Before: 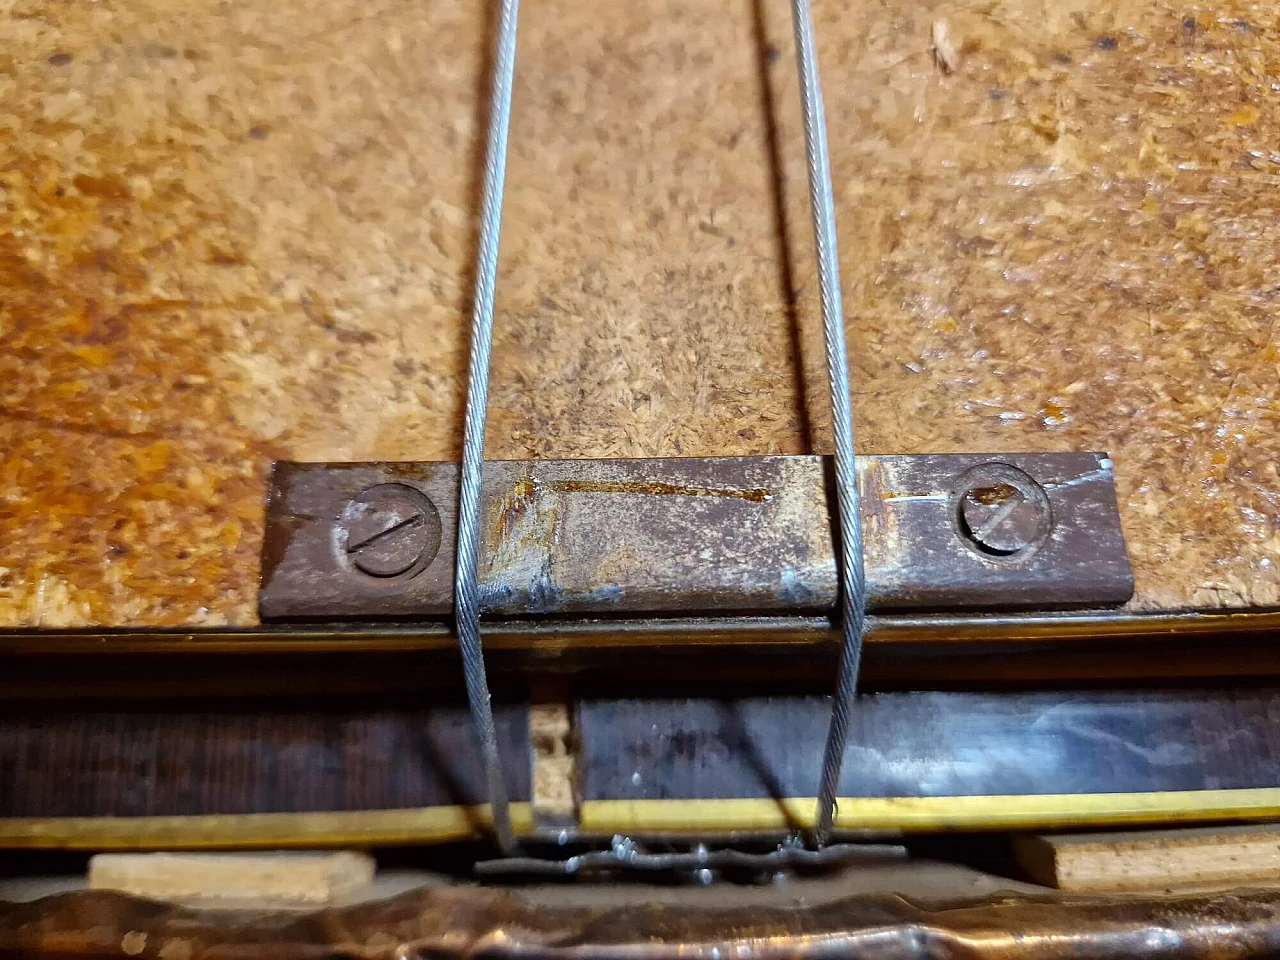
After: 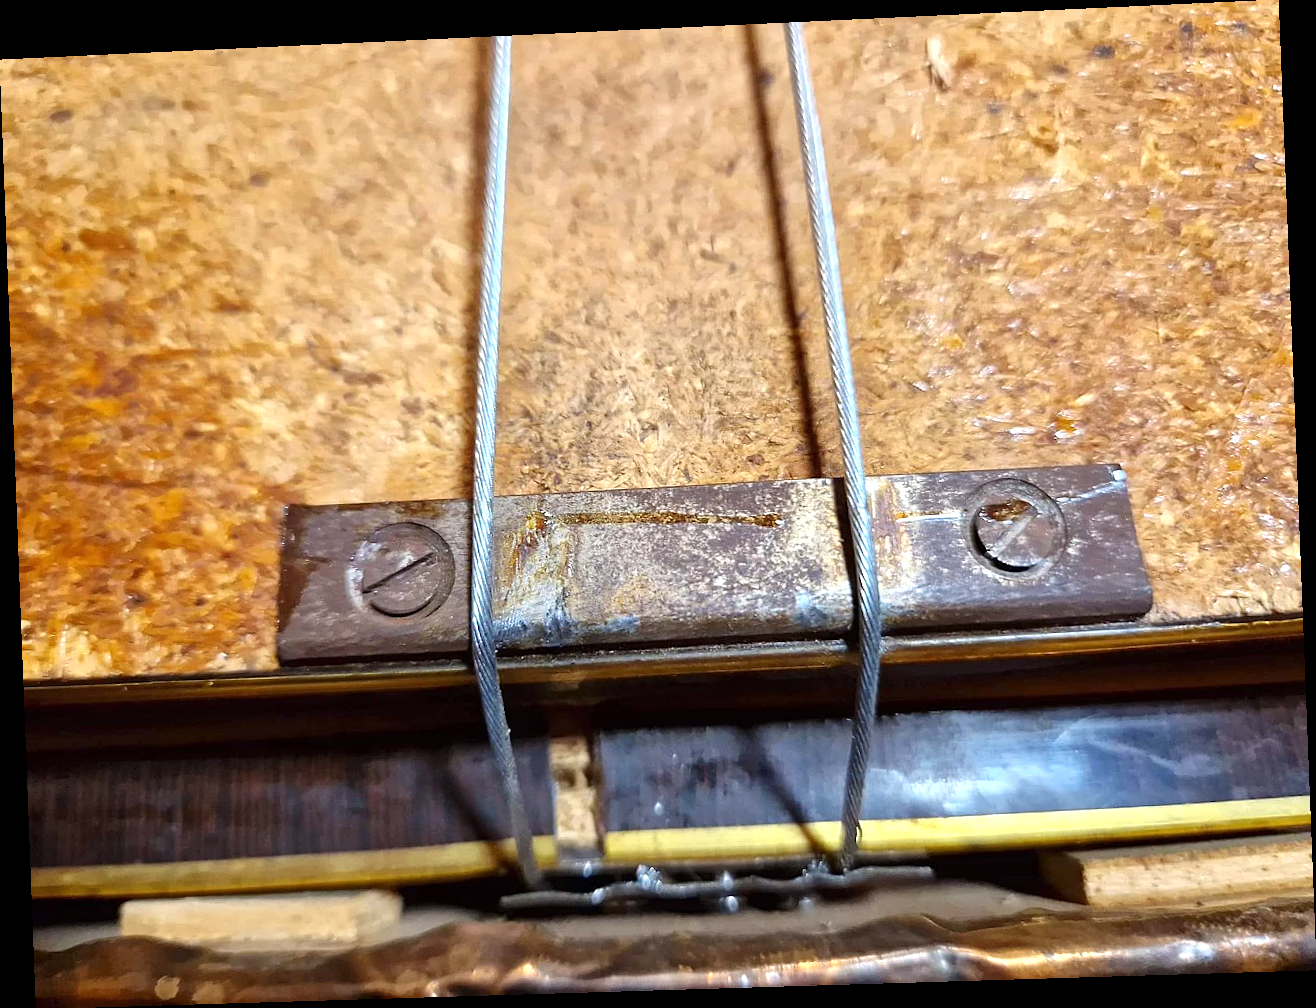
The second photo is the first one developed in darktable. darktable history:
exposure: exposure 0.556 EV, compensate highlight preservation false
rotate and perspective: rotation -2.22°, lens shift (horizontal) -0.022, automatic cropping off
